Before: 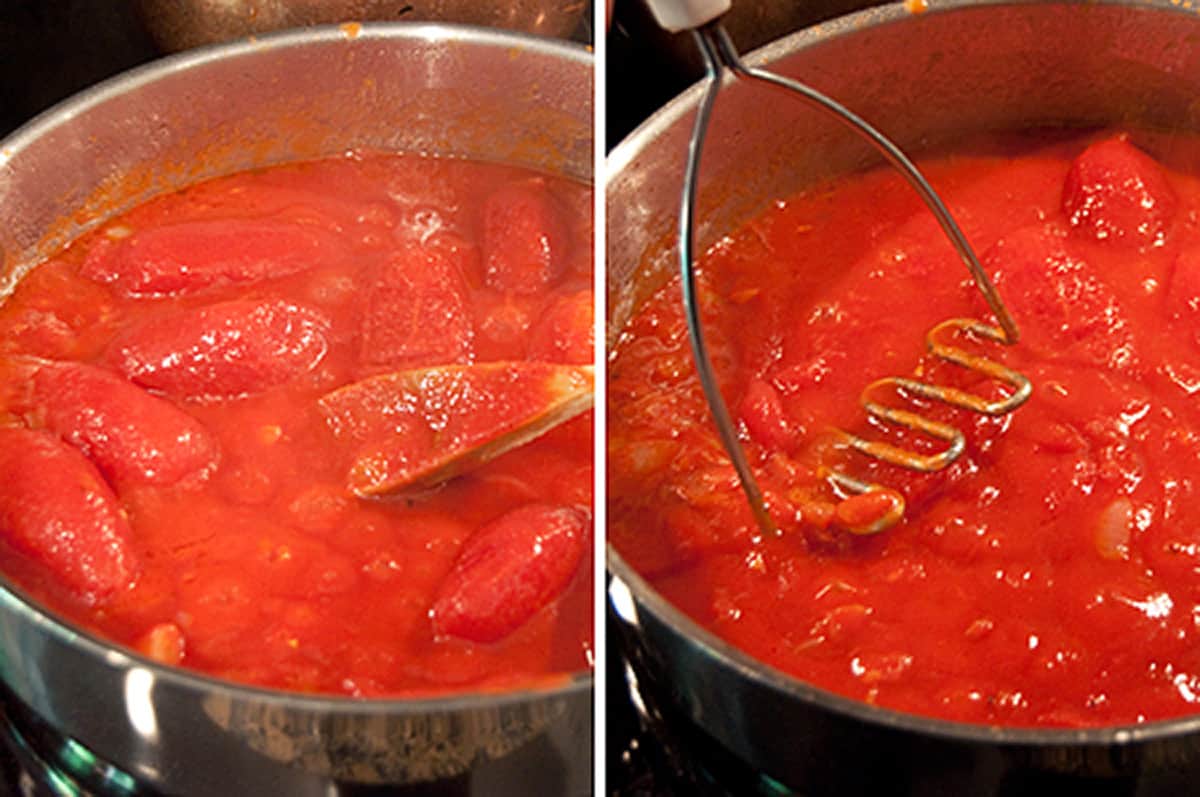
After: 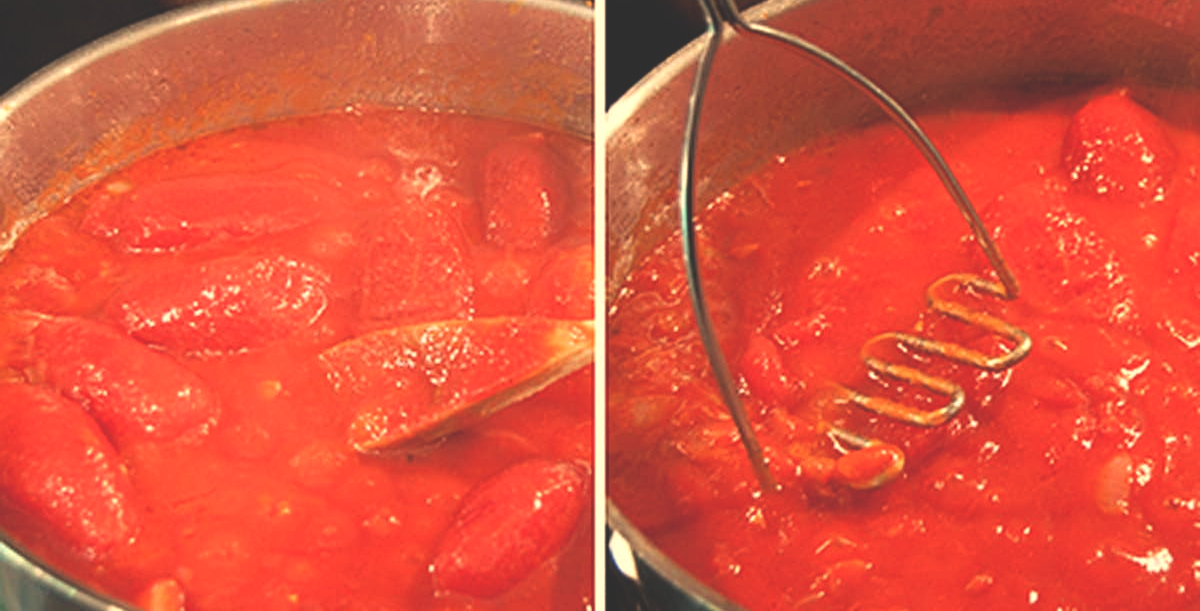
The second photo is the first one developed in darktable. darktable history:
exposure: black level correction -0.028, compensate highlight preservation false
white balance: red 1.123, blue 0.83
crop: top 5.667%, bottom 17.637%
